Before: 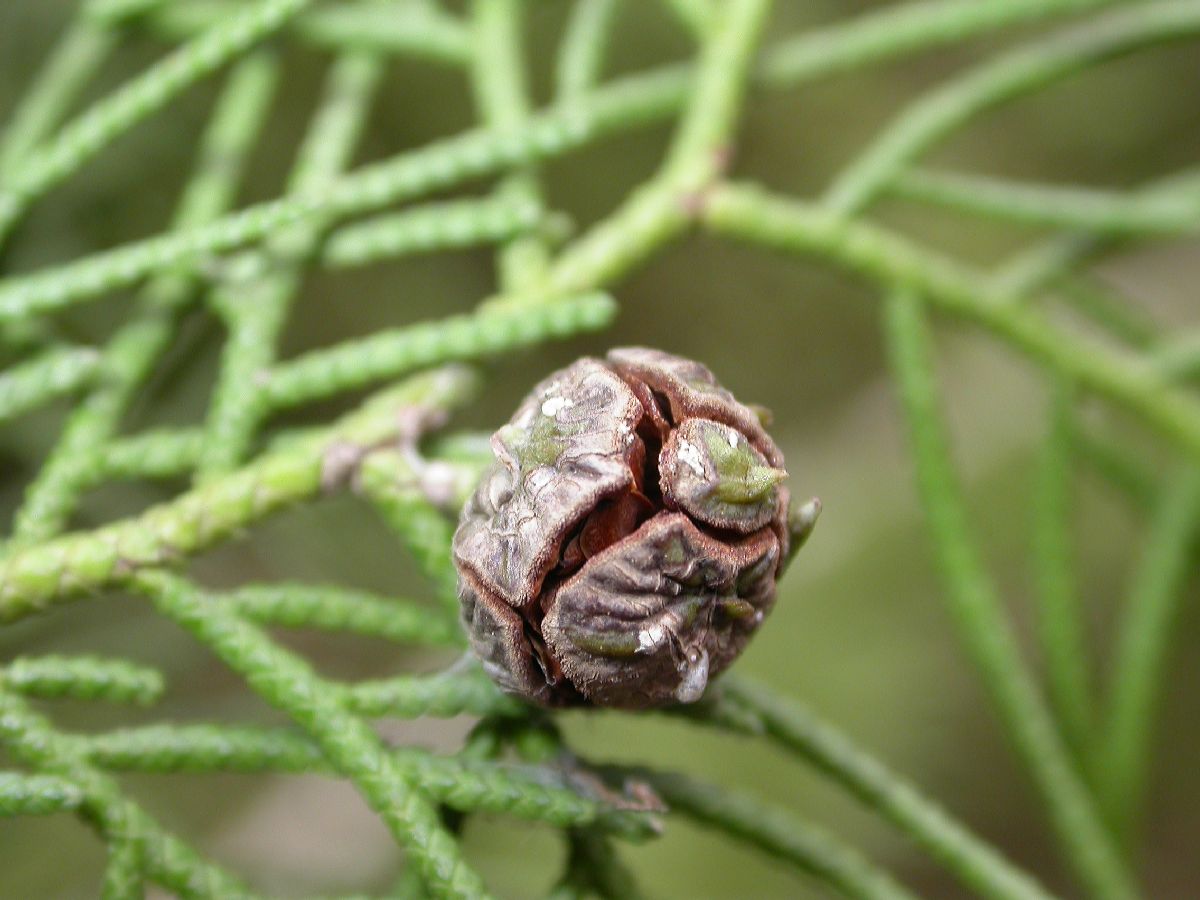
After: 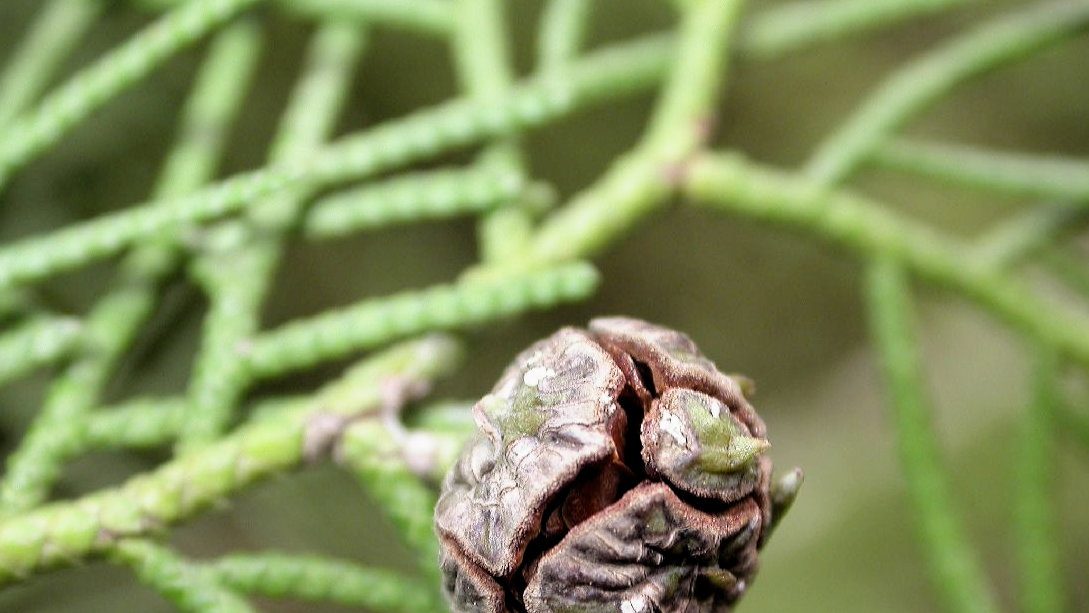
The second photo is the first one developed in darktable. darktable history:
filmic rgb: black relative exposure -6.32 EV, white relative exposure 2.79 EV, target black luminance 0%, hardness 4.62, latitude 67.79%, contrast 1.281, shadows ↔ highlights balance -3.1%
crop: left 1.573%, top 3.39%, right 7.666%, bottom 28.456%
